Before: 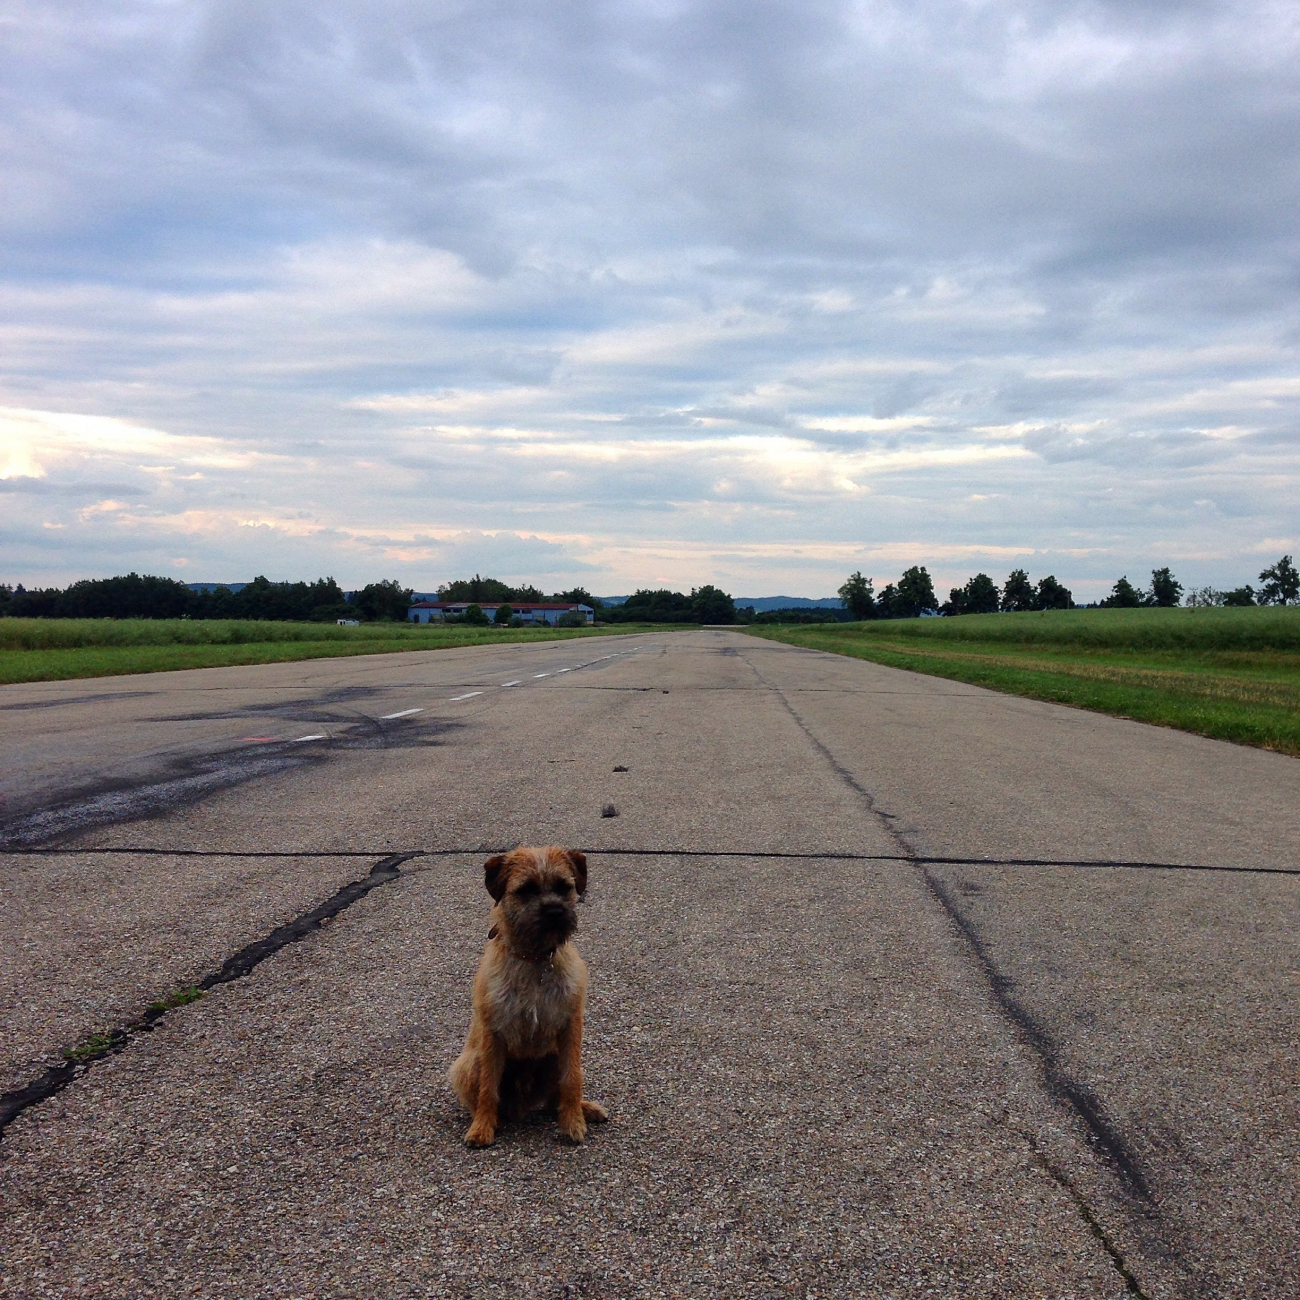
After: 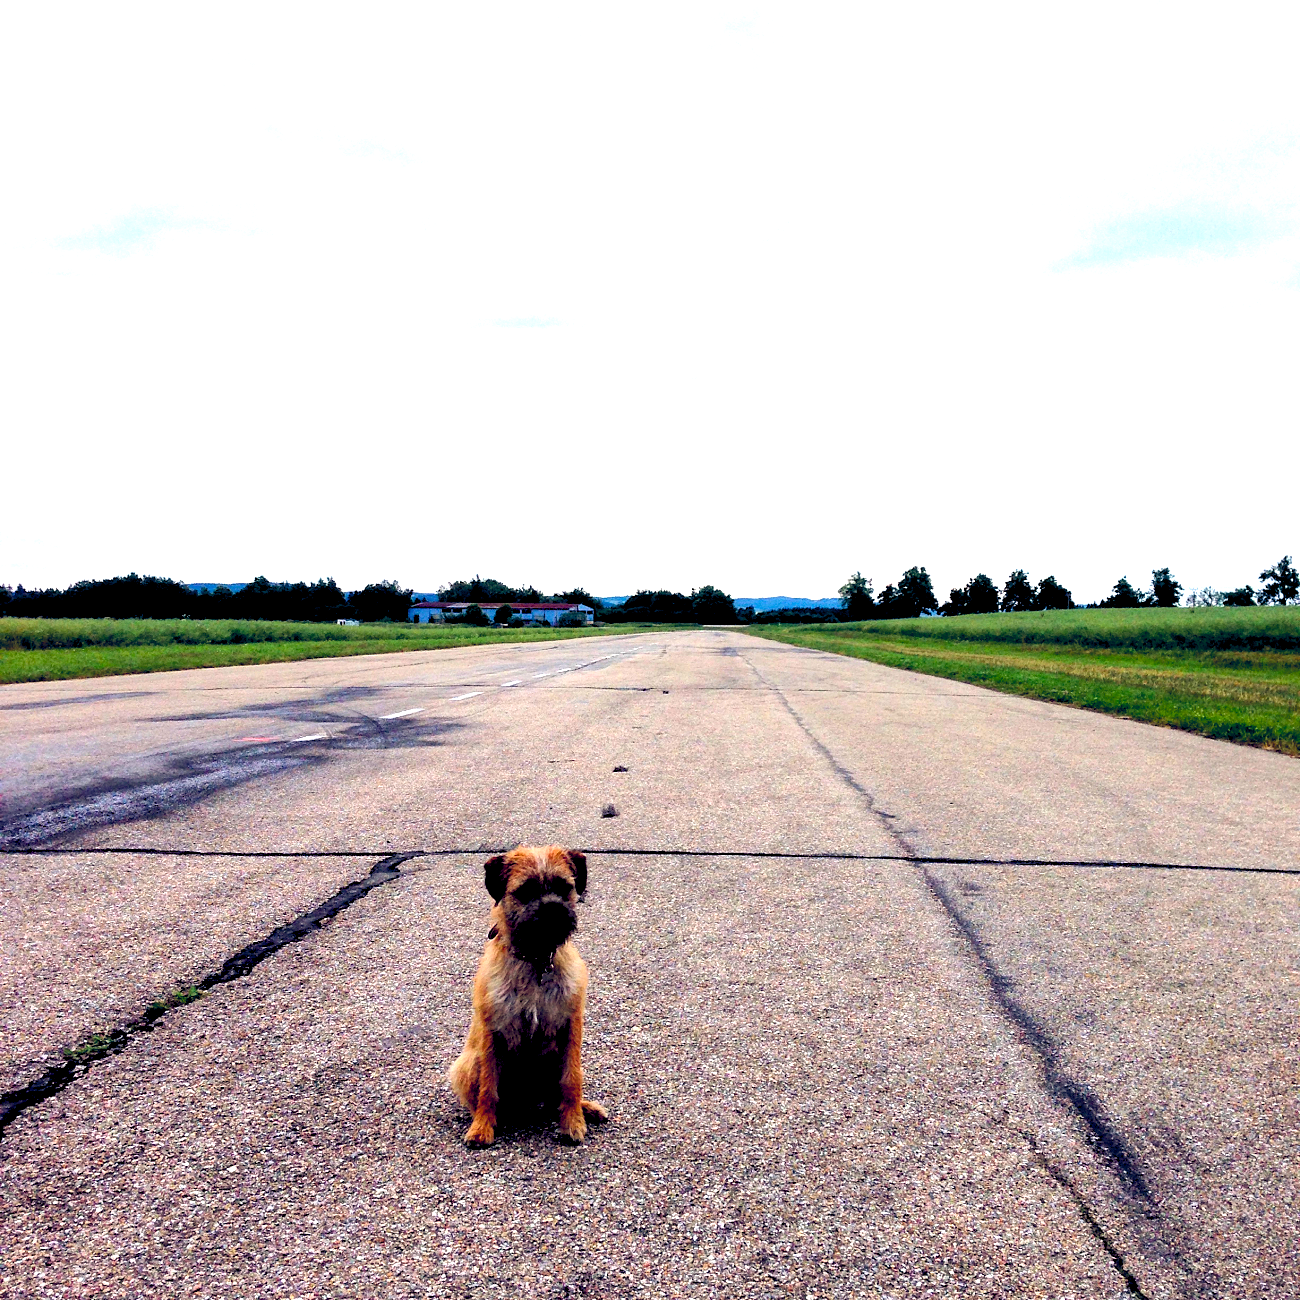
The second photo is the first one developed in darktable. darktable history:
tone equalizer: -8 EV -0.716 EV, -7 EV -0.733 EV, -6 EV -0.582 EV, -5 EV -0.394 EV, -3 EV 0.38 EV, -2 EV 0.6 EV, -1 EV 0.698 EV, +0 EV 0.742 EV
exposure: black level correction 0.01, exposure 1 EV, compensate highlight preservation false
color balance rgb: highlights gain › chroma 0.2%, highlights gain › hue 330.78°, global offset › luminance -0.296%, global offset › chroma 0.308%, global offset › hue 260.66°, perceptual saturation grading › global saturation 14.764%, global vibrance 20%
